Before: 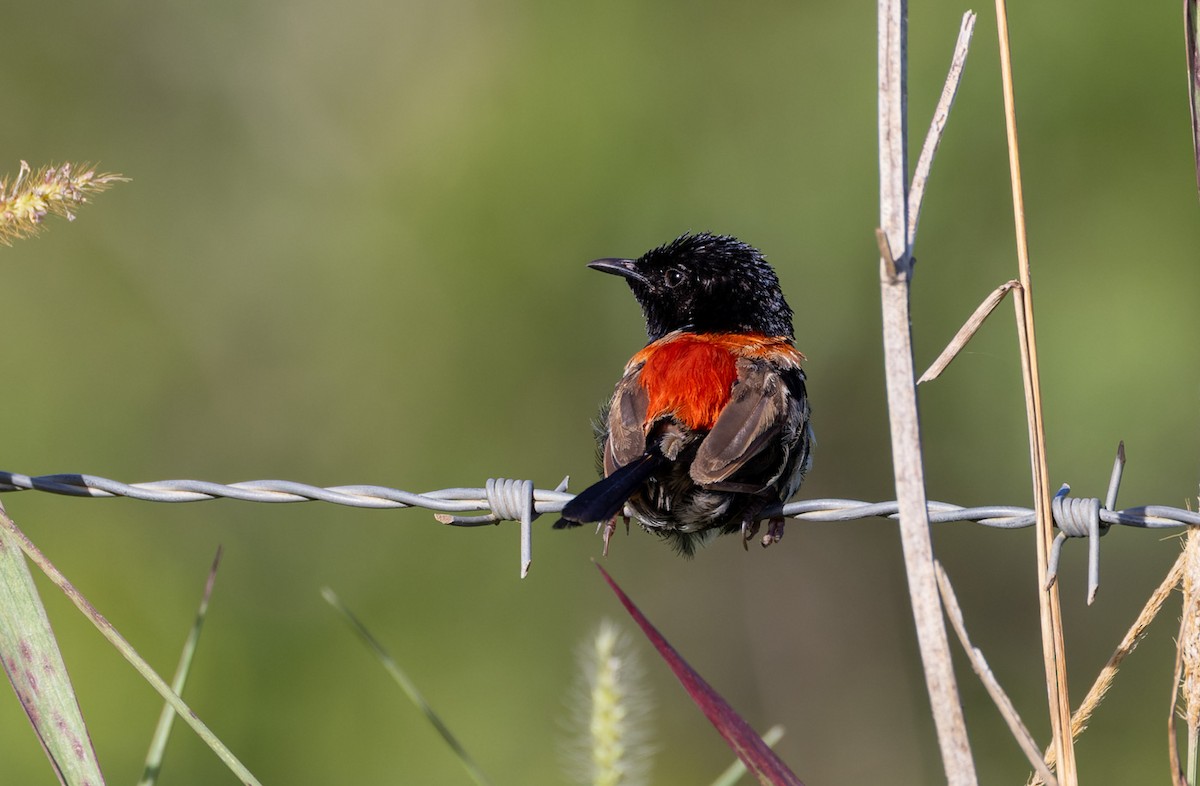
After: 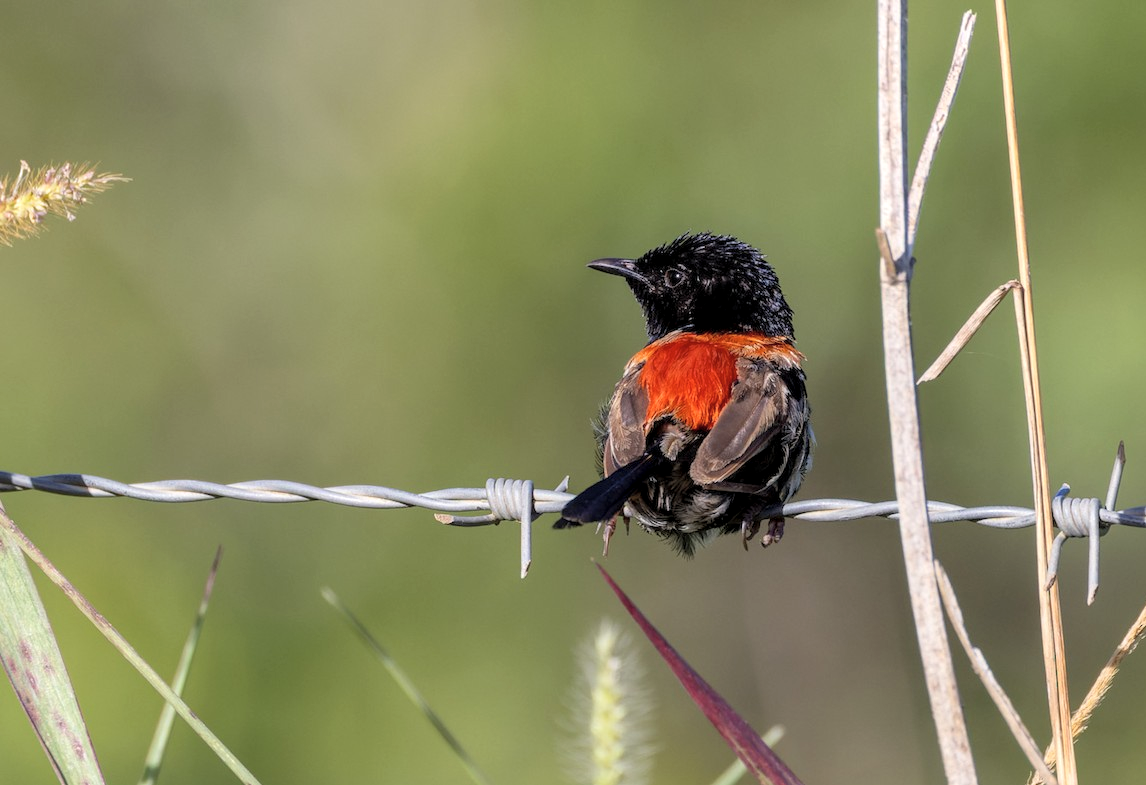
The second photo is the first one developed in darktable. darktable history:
contrast brightness saturation: brightness 0.117
local contrast: on, module defaults
crop: right 4.469%, bottom 0.019%
